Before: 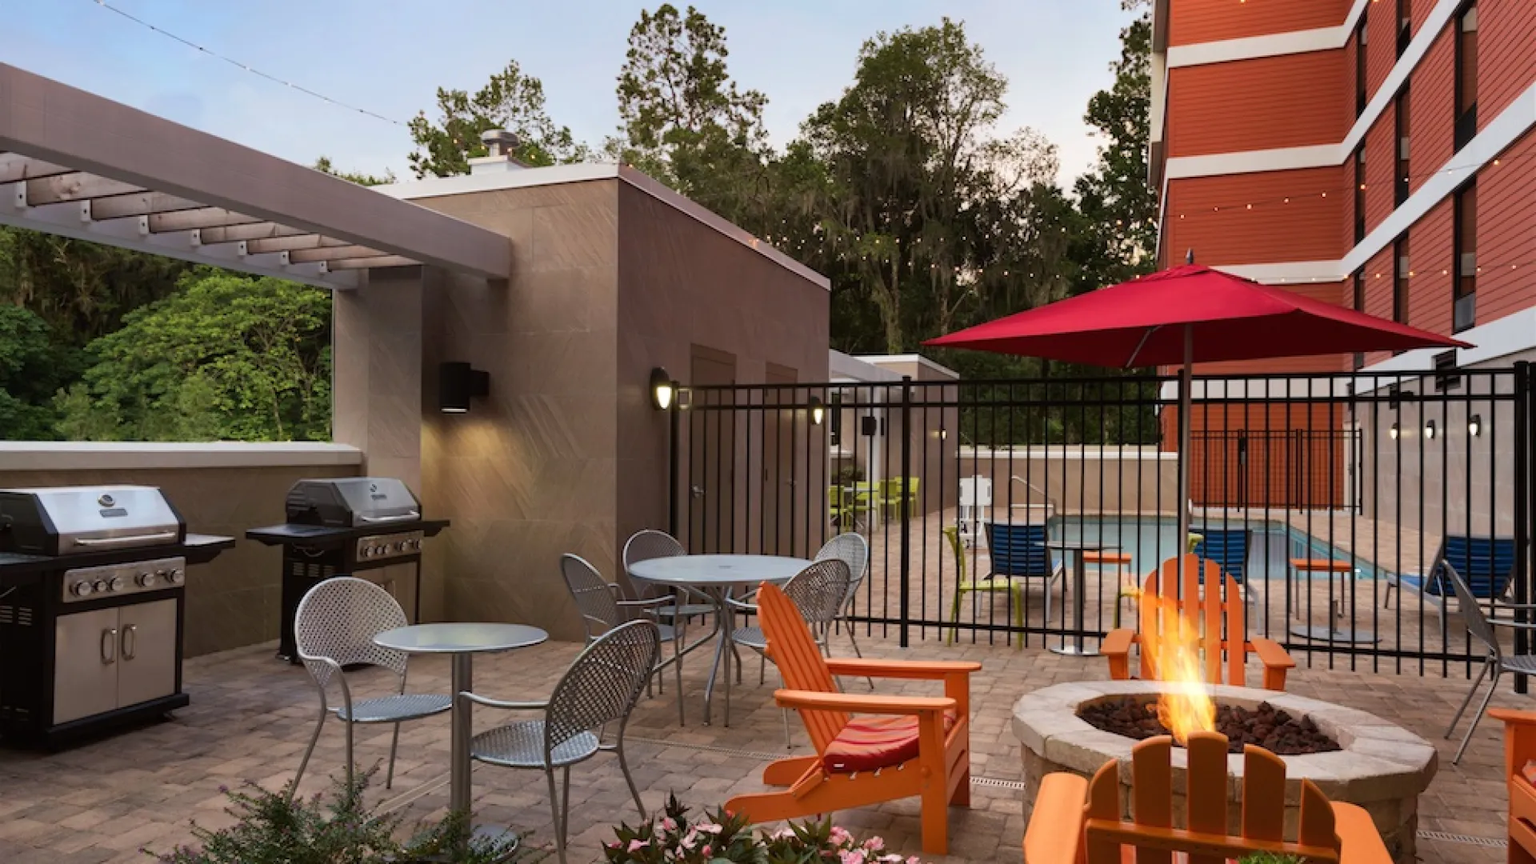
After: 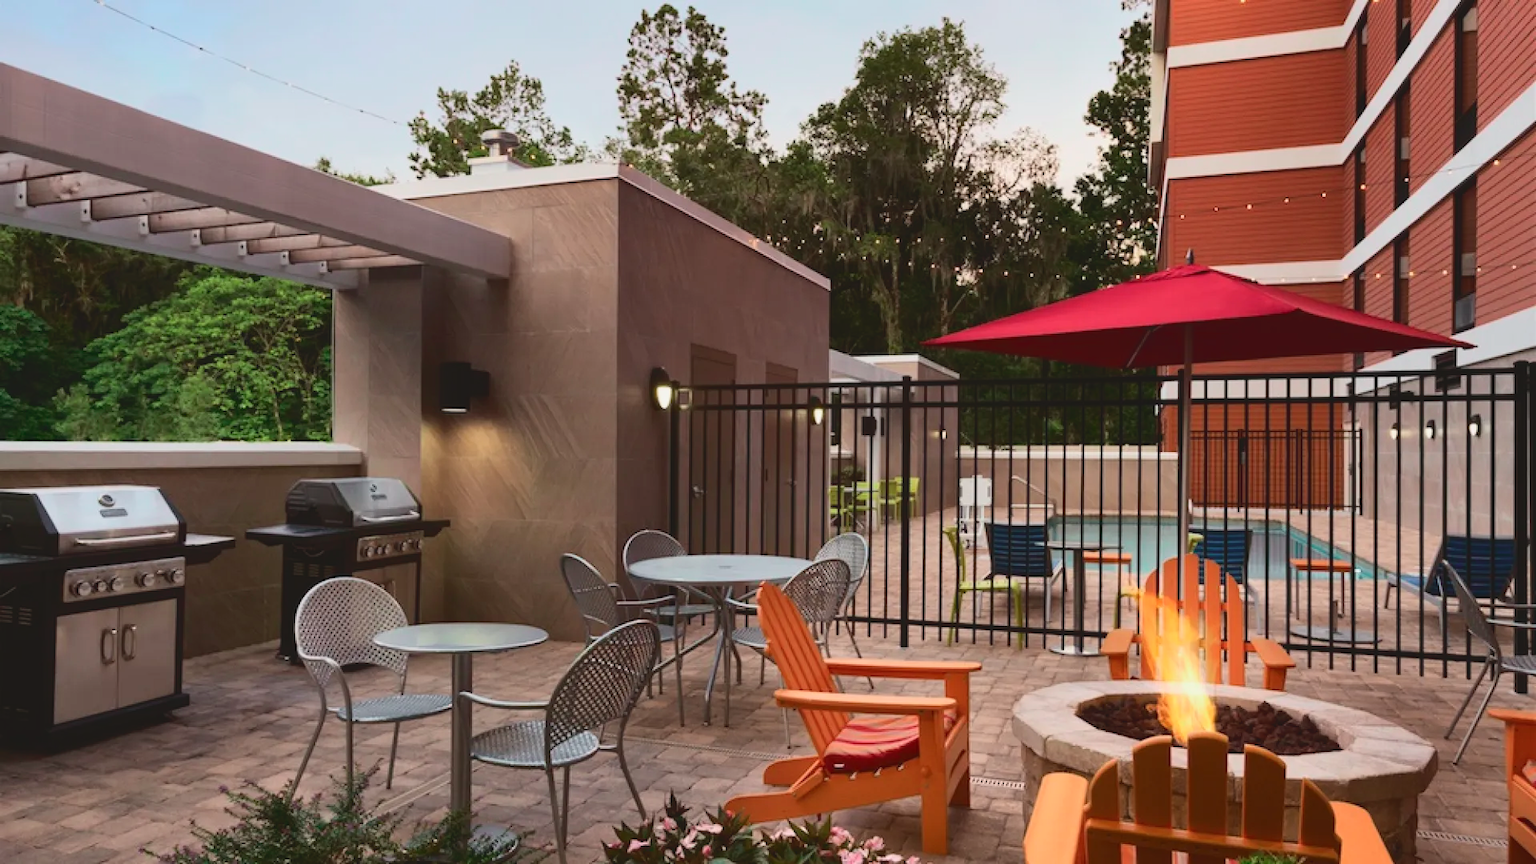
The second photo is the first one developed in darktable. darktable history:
tone curve: curves: ch0 [(0, 0.087) (0.175, 0.178) (0.466, 0.498) (0.715, 0.764) (1, 0.961)]; ch1 [(0, 0) (0.437, 0.398) (0.476, 0.466) (0.505, 0.505) (0.534, 0.544) (0.612, 0.605) (0.641, 0.643) (1, 1)]; ch2 [(0, 0) (0.359, 0.379) (0.427, 0.453) (0.489, 0.495) (0.531, 0.534) (0.579, 0.579) (1, 1)], color space Lab, independent channels, preserve colors none
